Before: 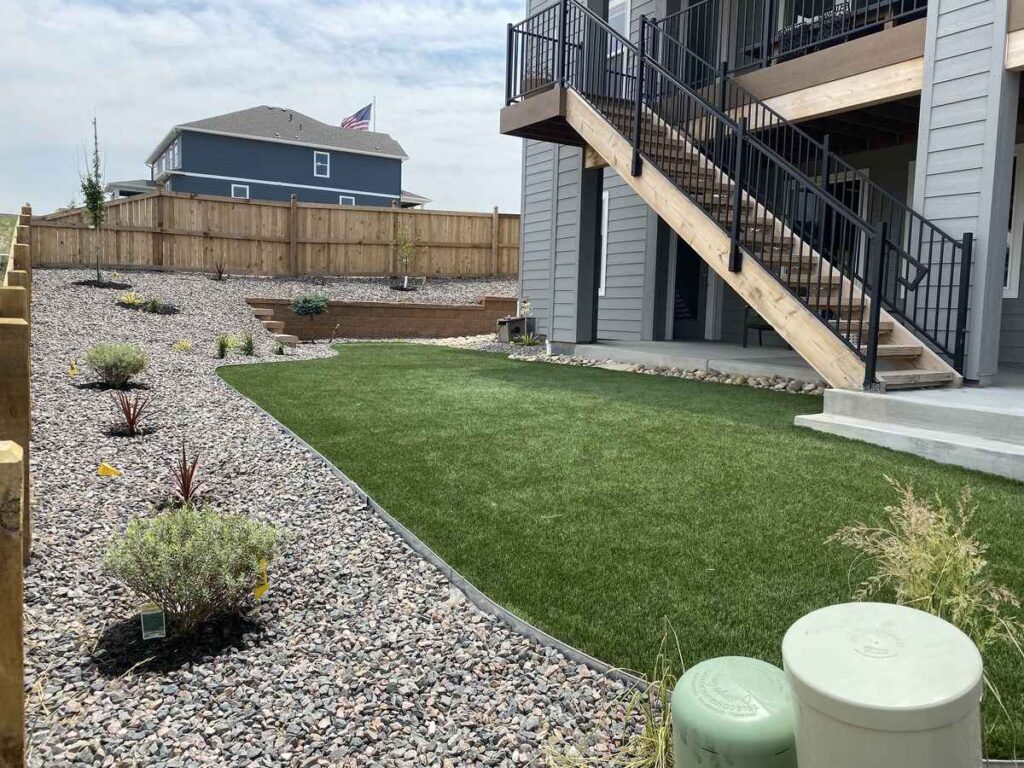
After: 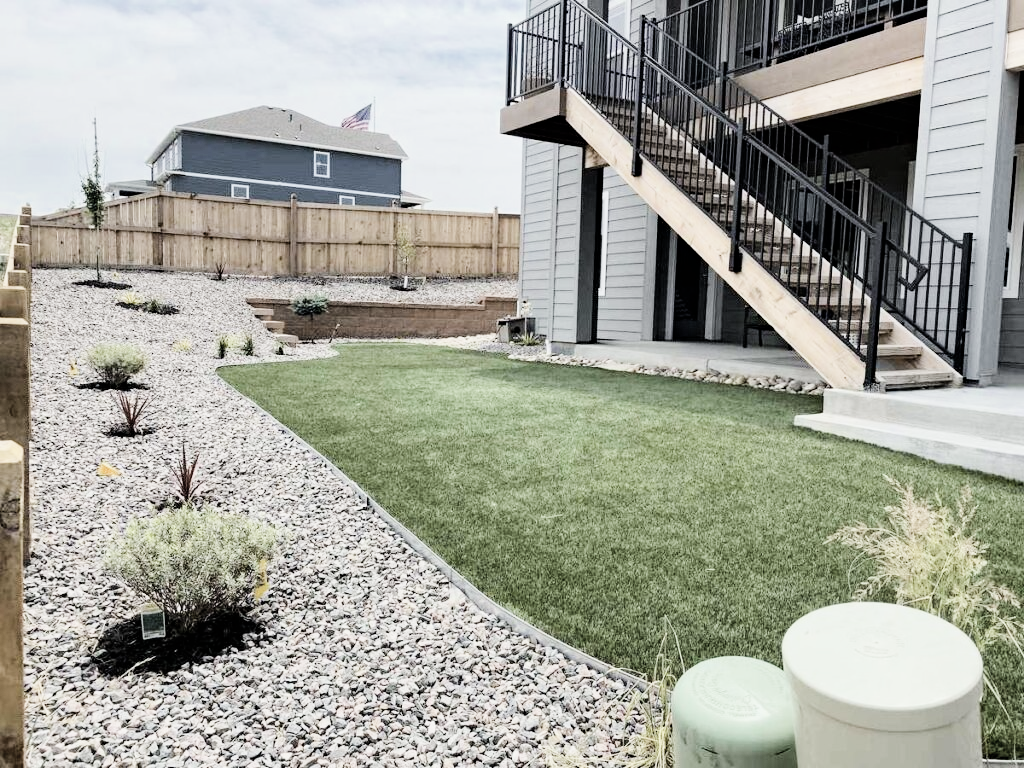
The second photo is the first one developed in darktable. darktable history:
color correction: saturation 0.57
filmic rgb: black relative exposure -7.15 EV, white relative exposure 5.36 EV, hardness 3.02
exposure: black level correction 0, exposure 1 EV, compensate exposure bias true, compensate highlight preservation false
tone equalizer: -8 EV -0.75 EV, -7 EV -0.7 EV, -6 EV -0.6 EV, -5 EV -0.4 EV, -3 EV 0.4 EV, -2 EV 0.6 EV, -1 EV 0.7 EV, +0 EV 0.75 EV, edges refinement/feathering 500, mask exposure compensation -1.57 EV, preserve details no
haze removal: compatibility mode true, adaptive false
